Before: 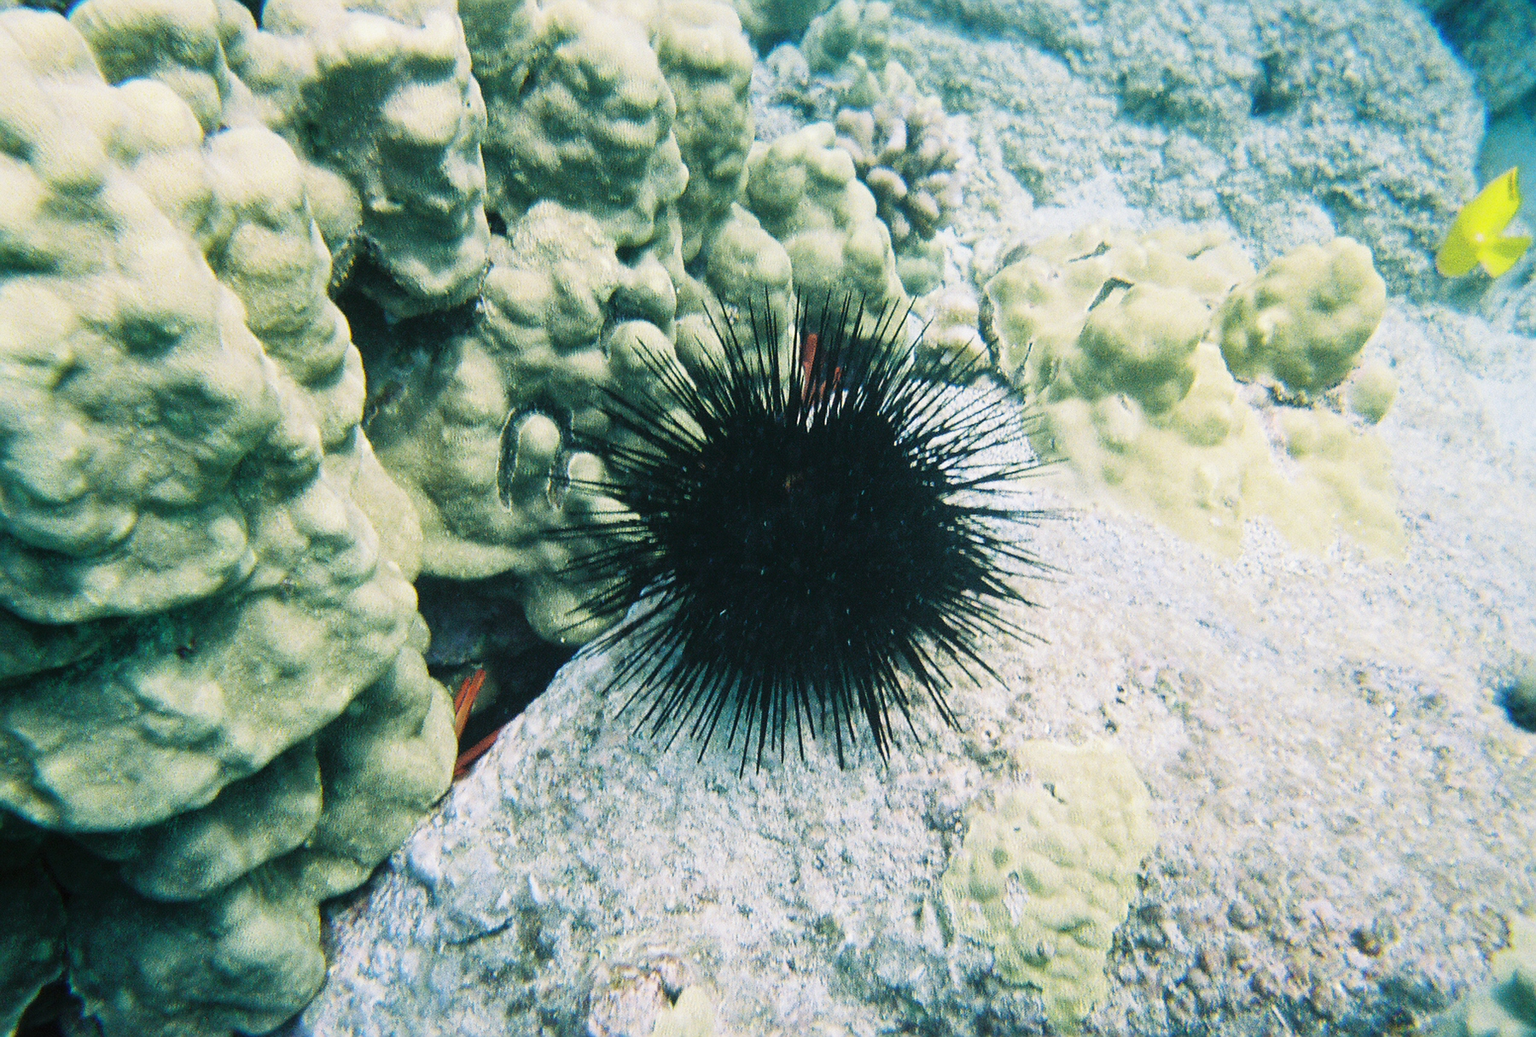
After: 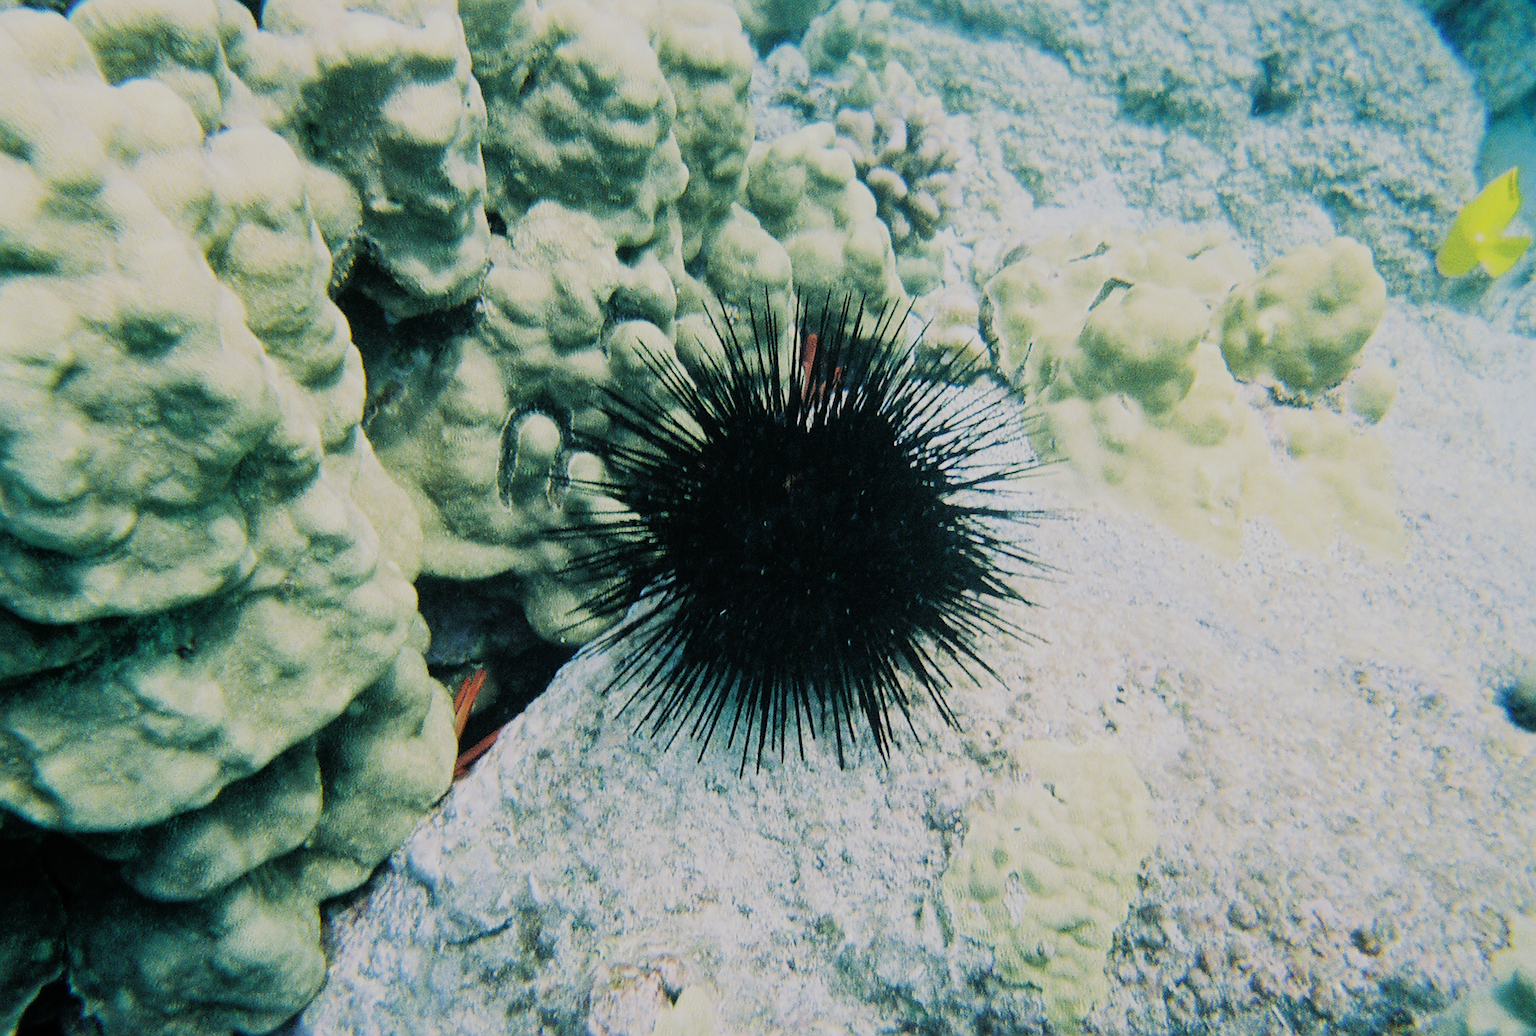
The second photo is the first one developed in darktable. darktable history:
filmic rgb: black relative exposure -7.46 EV, white relative exposure 4.84 EV, hardness 3.39
